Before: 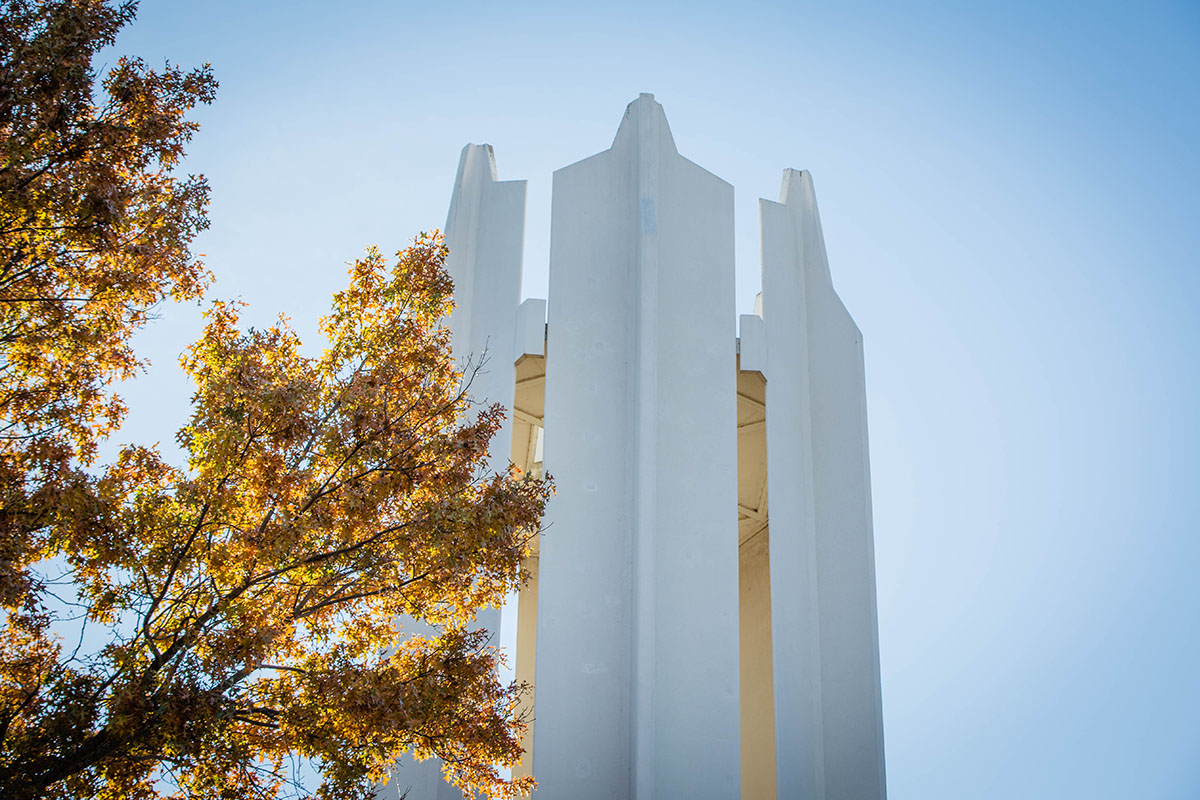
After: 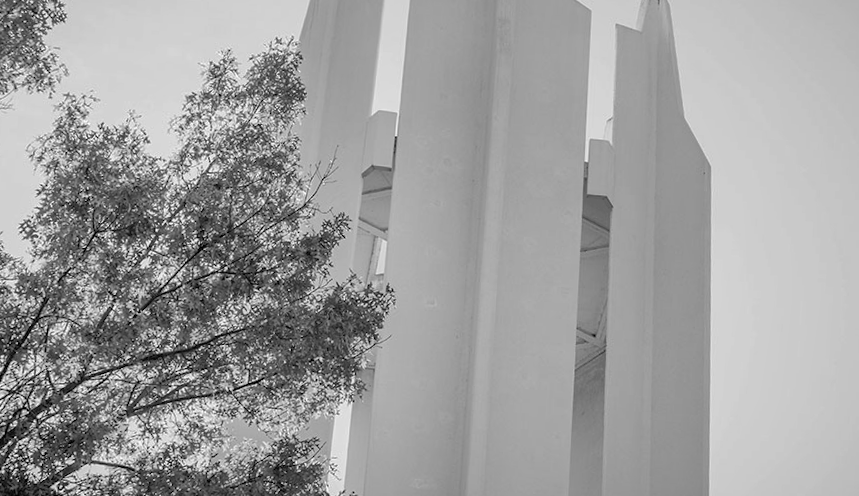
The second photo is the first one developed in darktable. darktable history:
crop and rotate: angle -3.37°, left 9.79%, top 20.73%, right 12.42%, bottom 11.82%
contrast brightness saturation: saturation -1
shadows and highlights: on, module defaults
